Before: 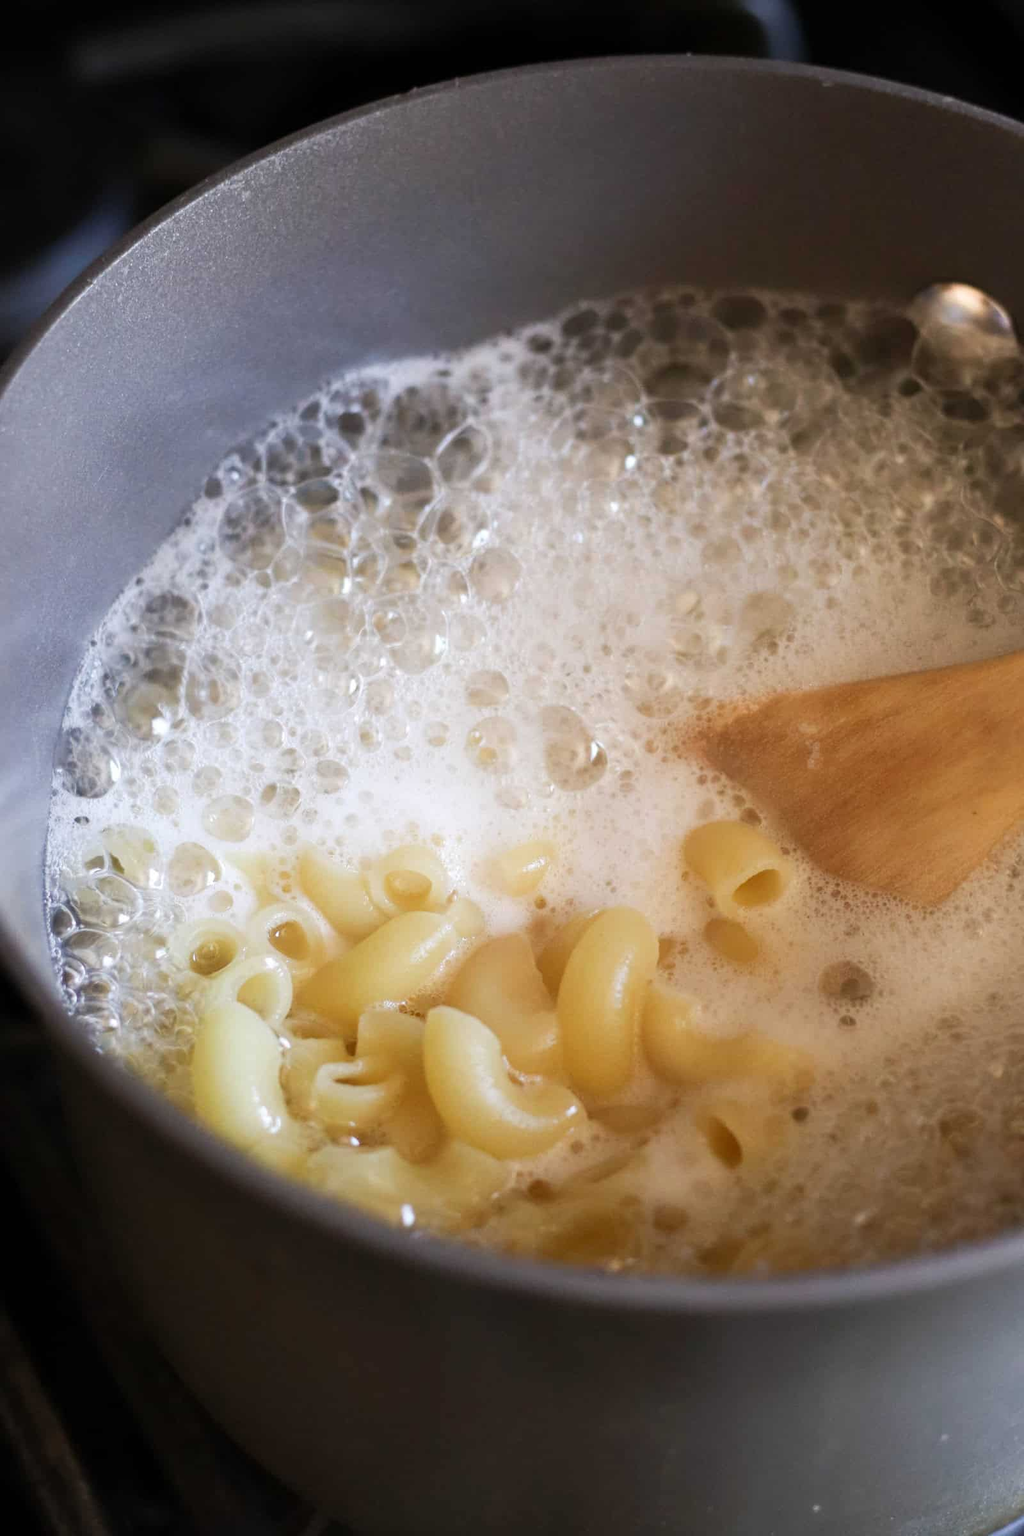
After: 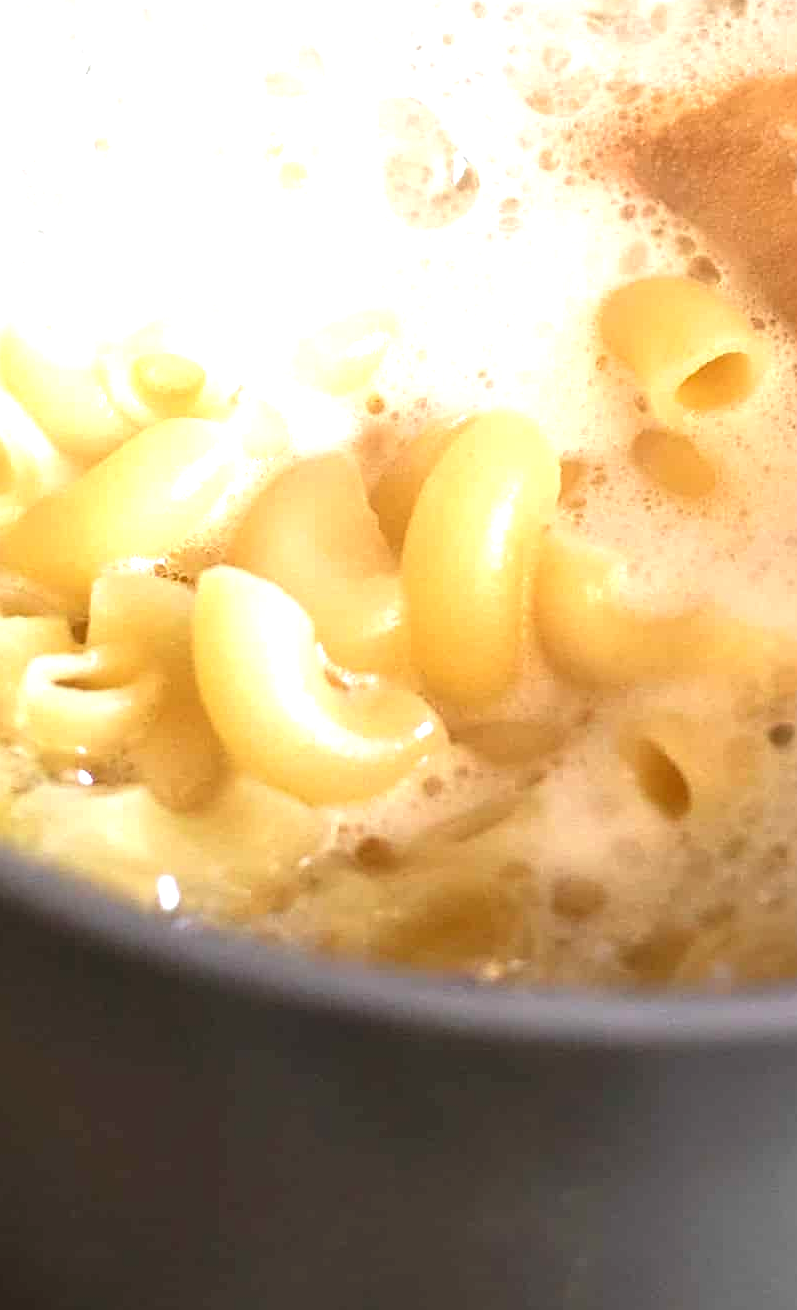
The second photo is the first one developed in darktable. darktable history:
exposure: black level correction 0, exposure 1.199 EV, compensate exposure bias true, compensate highlight preservation false
crop: left 29.331%, top 41.92%, right 20.801%, bottom 3.47%
sharpen: on, module defaults
